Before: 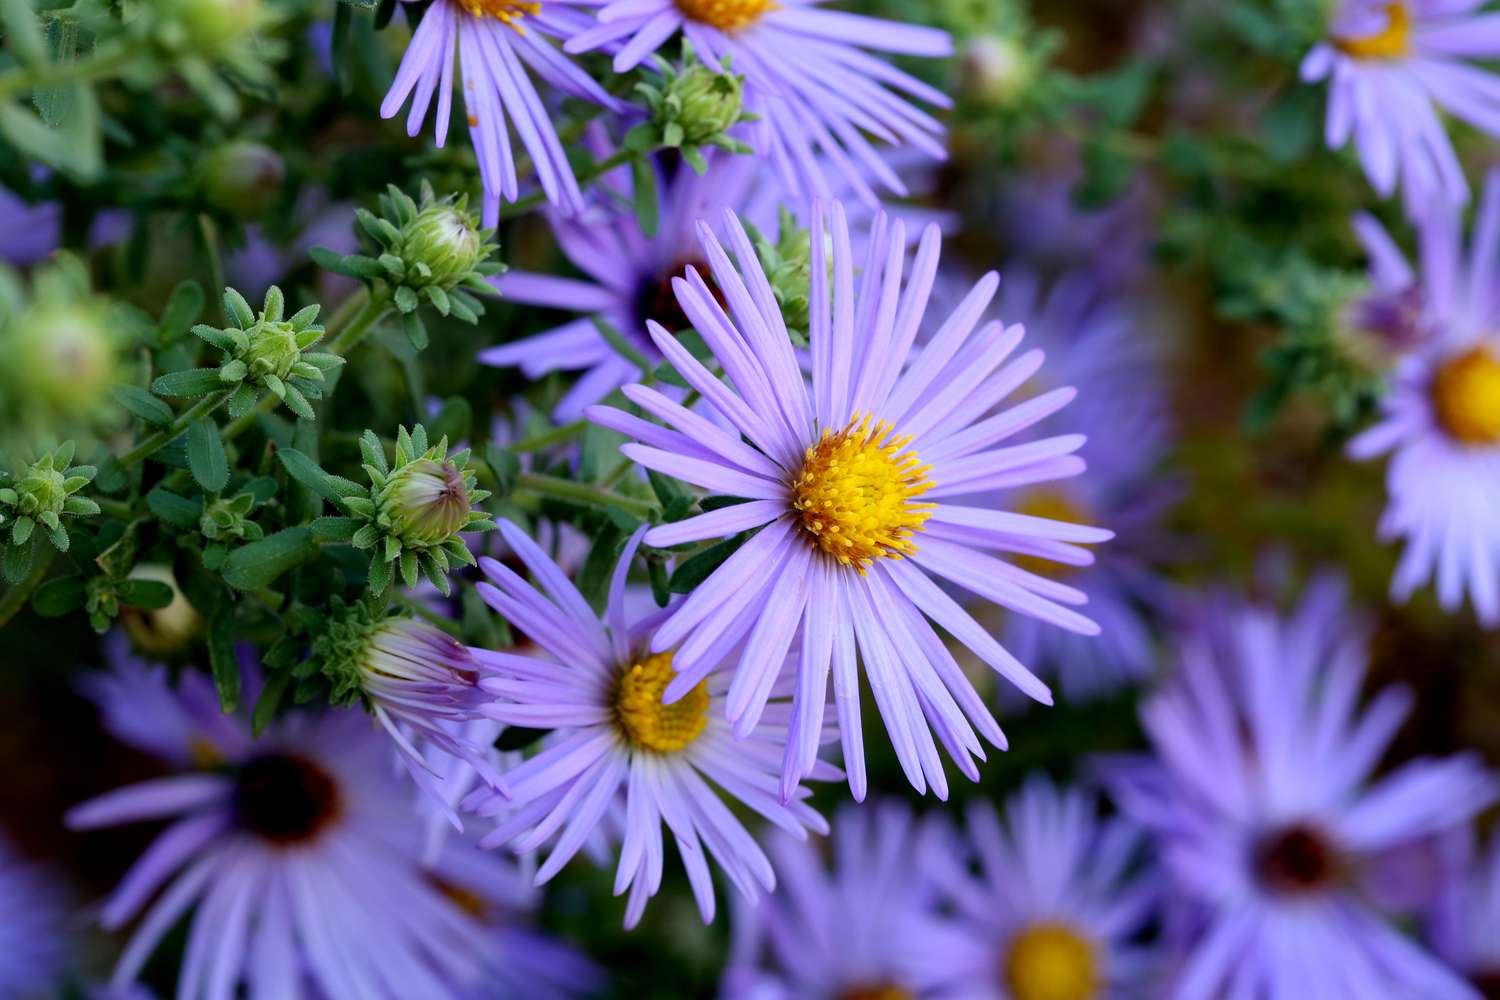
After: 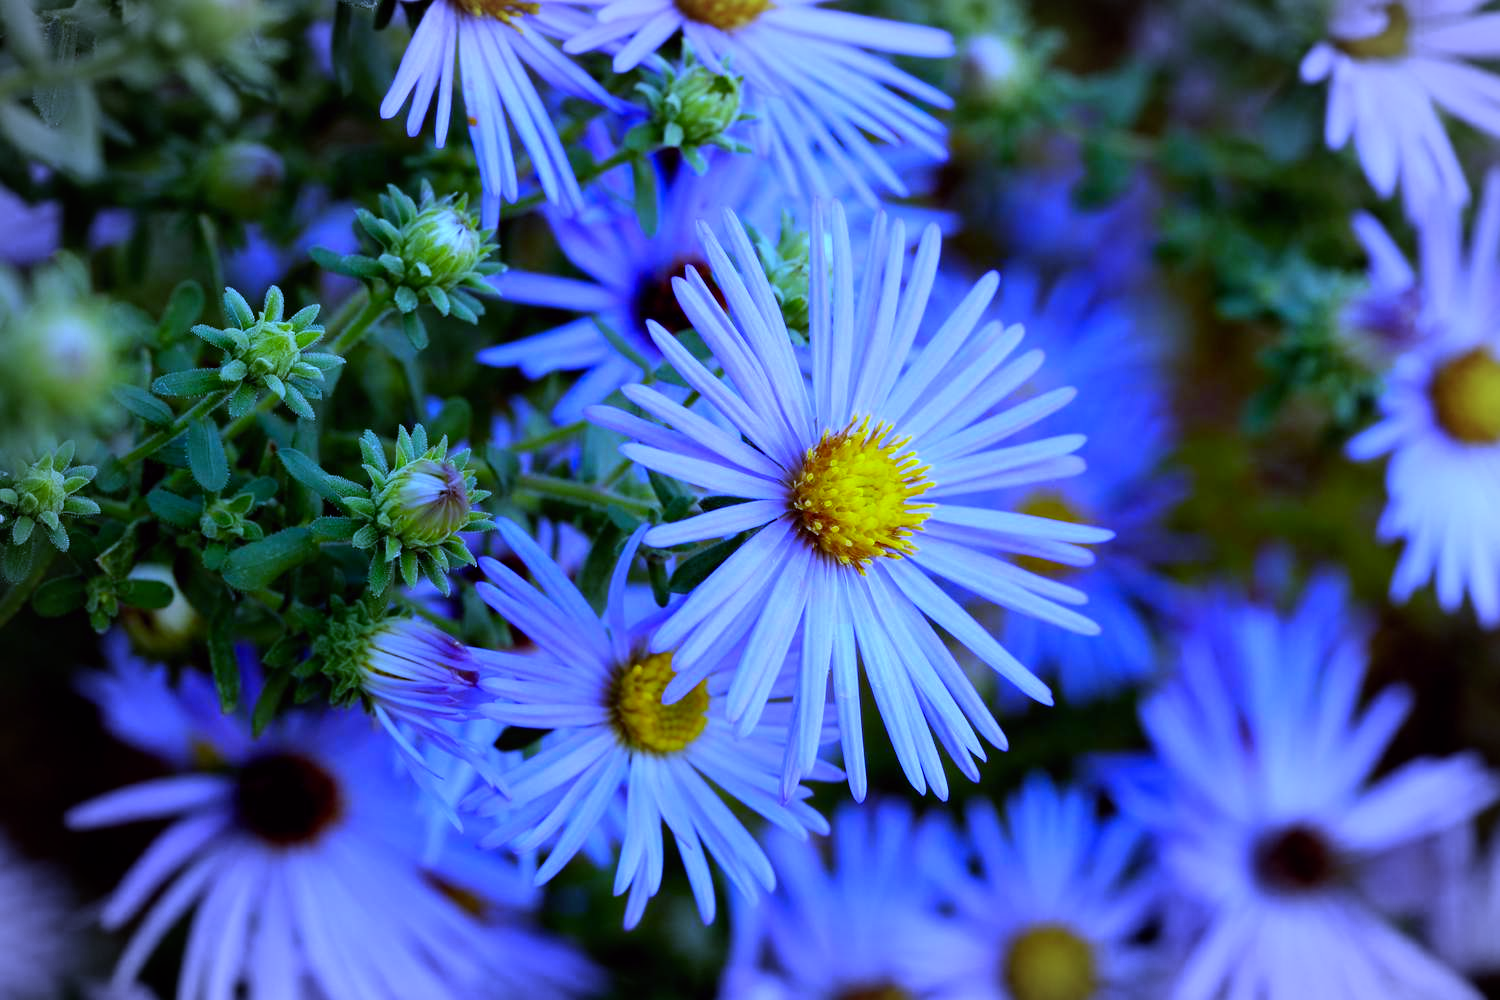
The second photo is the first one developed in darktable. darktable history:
vignetting: automatic ratio true
color balance: lift [1, 1, 0.999, 1.001], gamma [1, 1.003, 1.005, 0.995], gain [1, 0.992, 0.988, 1.012], contrast 5%, output saturation 110%
white balance: red 0.766, blue 1.537
